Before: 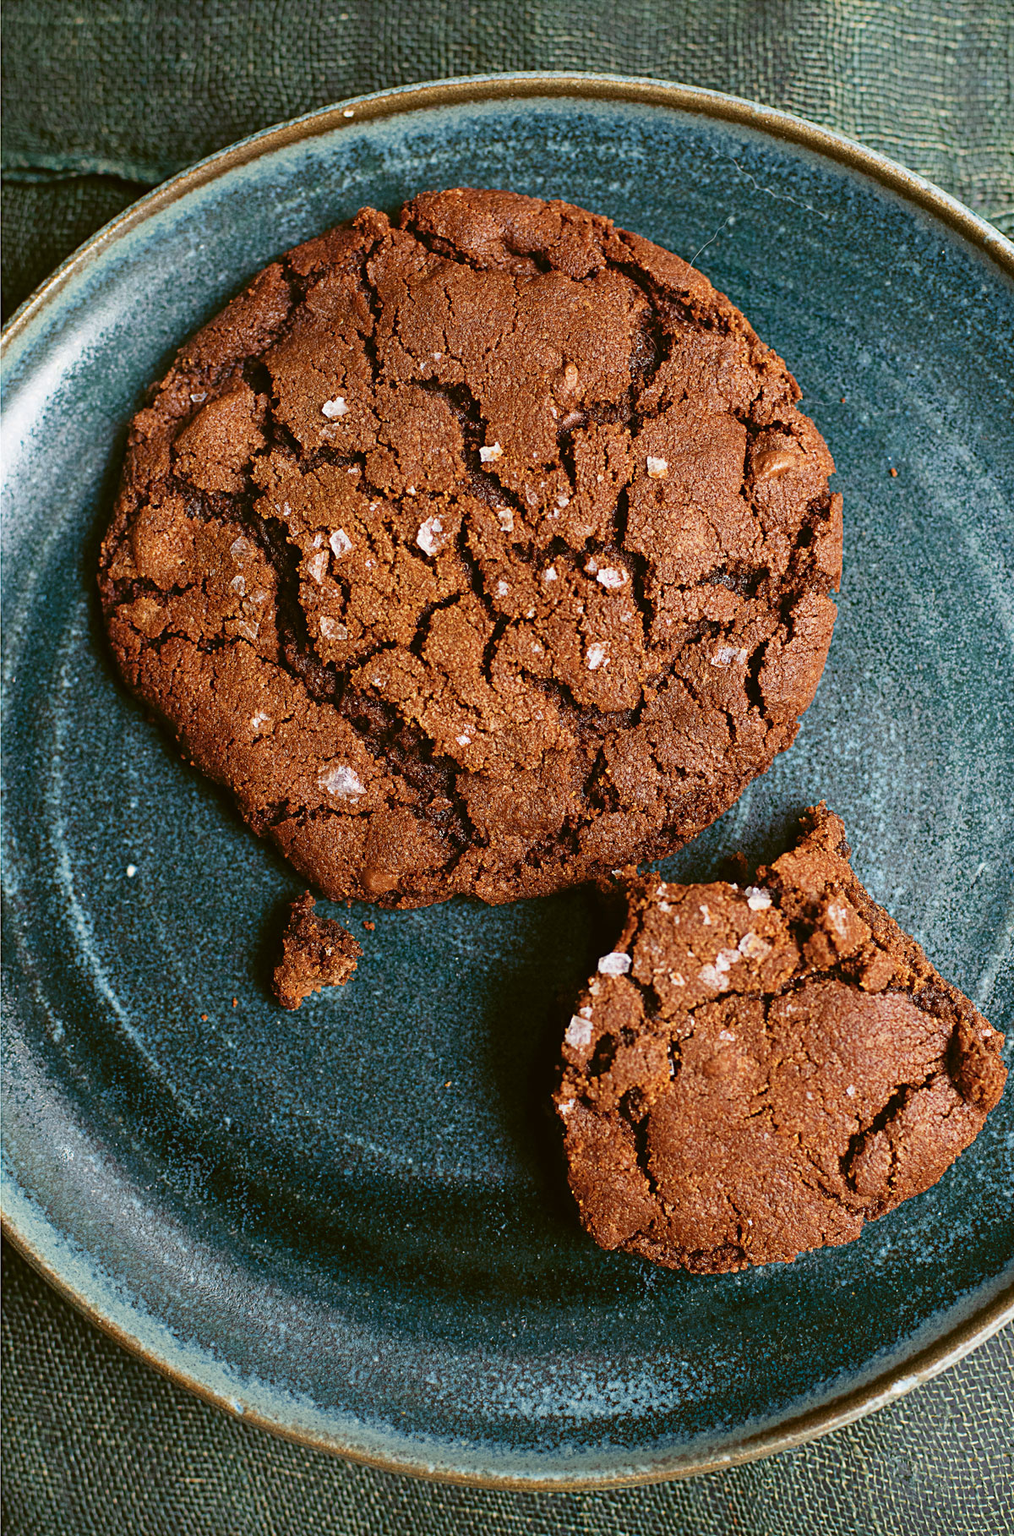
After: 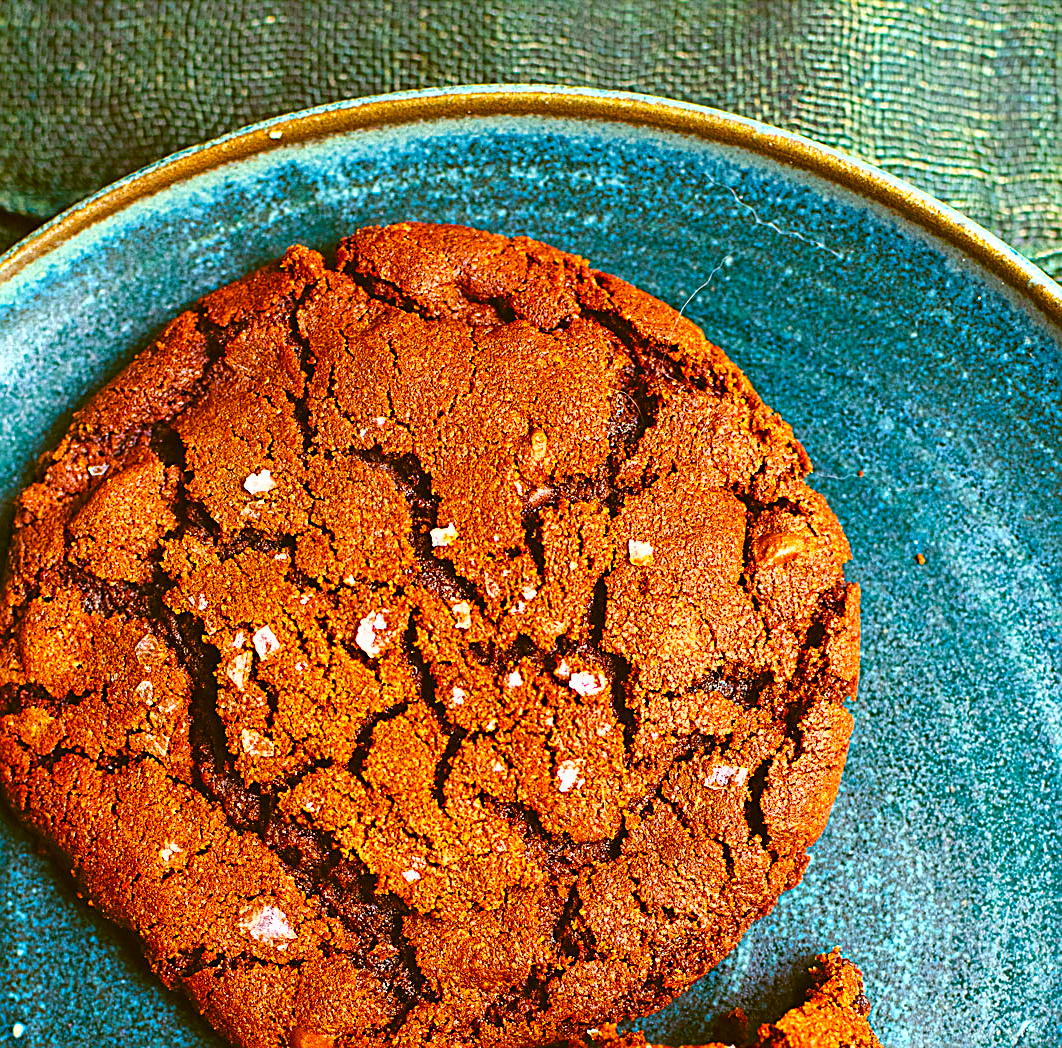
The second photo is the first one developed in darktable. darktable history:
color balance rgb: shadows lift › chroma 2.05%, shadows lift › hue 52.58°, power › chroma 0.3%, power › hue 25.16°, linear chroma grading › global chroma 14.522%, perceptual saturation grading › global saturation 19.288%, global vibrance 20%
crop and rotate: left 11.457%, bottom 42.282%
exposure: black level correction 0, exposure 0.862 EV, compensate exposure bias true, compensate highlight preservation false
shadows and highlights: shadows 39.45, highlights -52.13, highlights color adjustment 46.44%, low approximation 0.01, soften with gaussian
sharpen: on, module defaults
color correction: highlights b* -0.053, saturation 1.27
